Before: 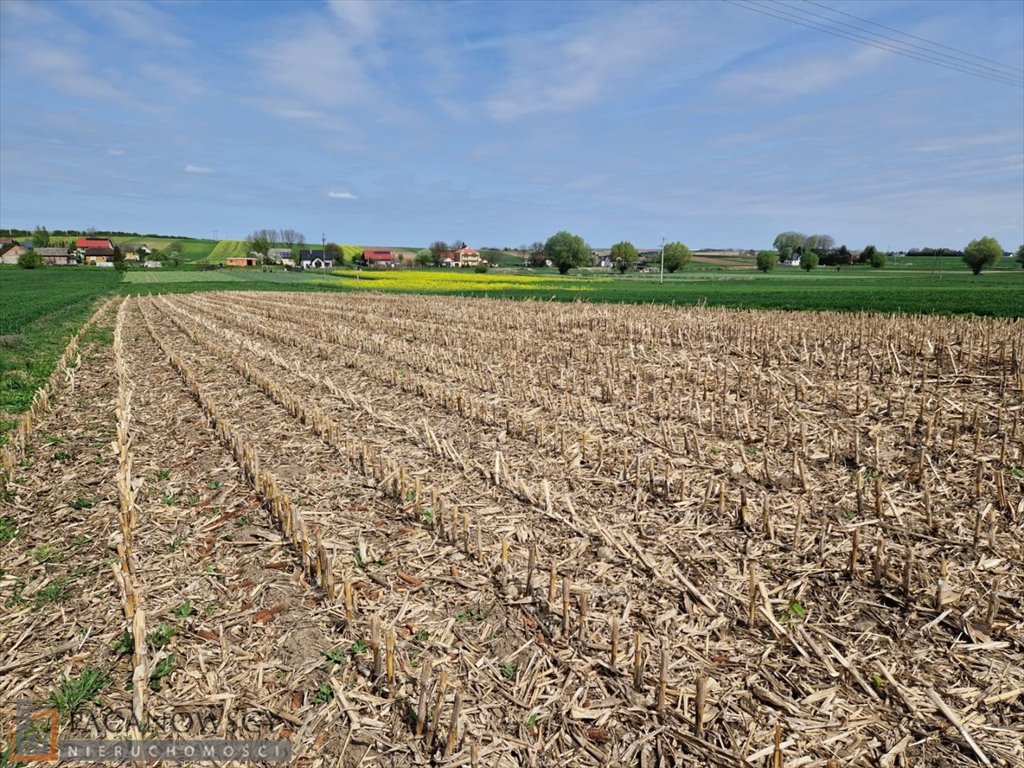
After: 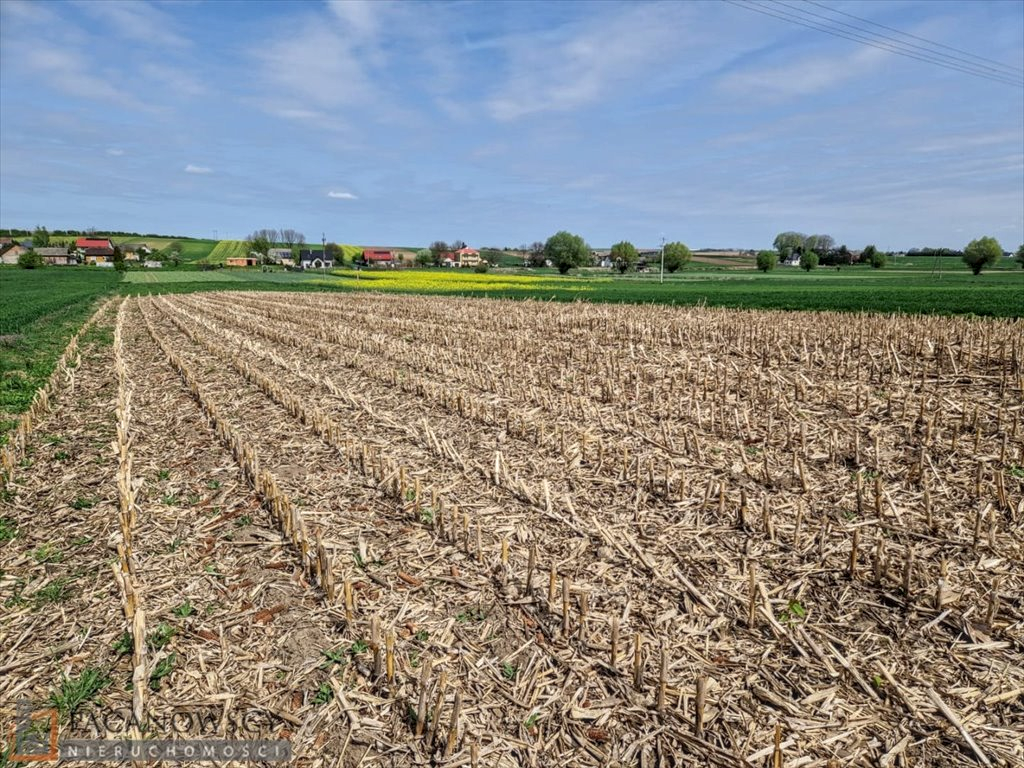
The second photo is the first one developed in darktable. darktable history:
local contrast: highlights 4%, shadows 1%, detail 133%
tone equalizer: on, module defaults
